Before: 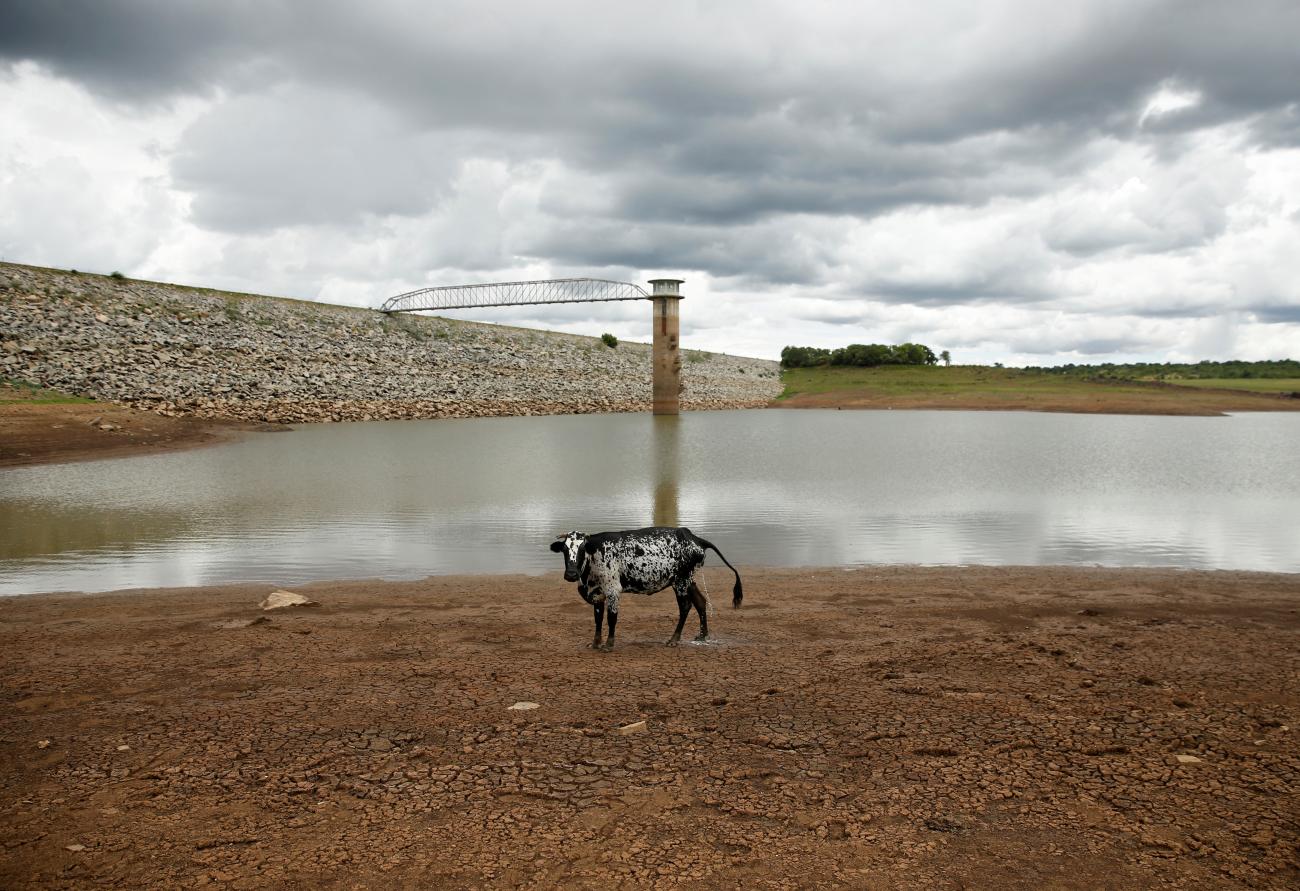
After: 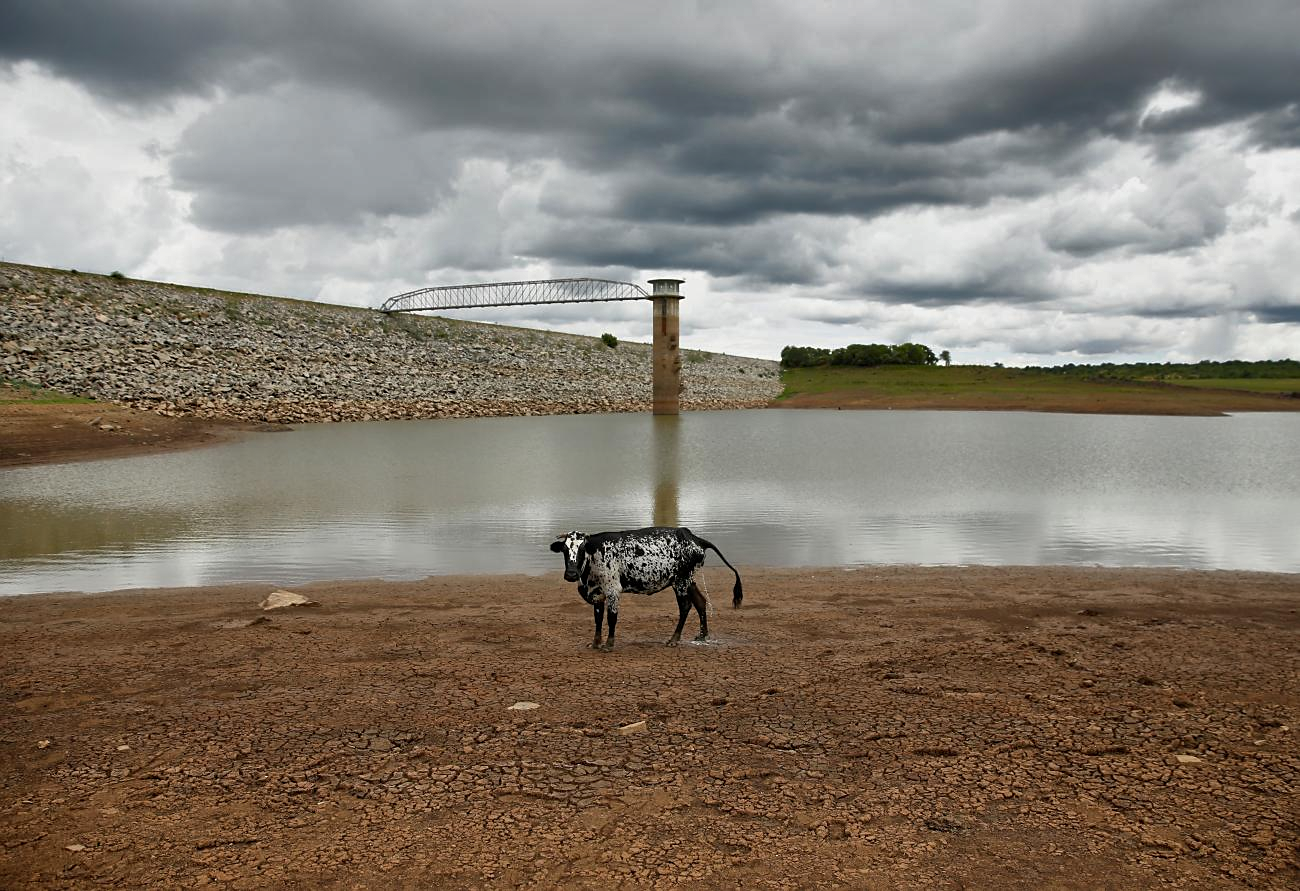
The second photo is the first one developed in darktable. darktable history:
shadows and highlights: white point adjustment -3.54, highlights -63.57, soften with gaussian
exposure: compensate exposure bias true, compensate highlight preservation false
sharpen: radius 1.569, amount 0.371, threshold 1.567
